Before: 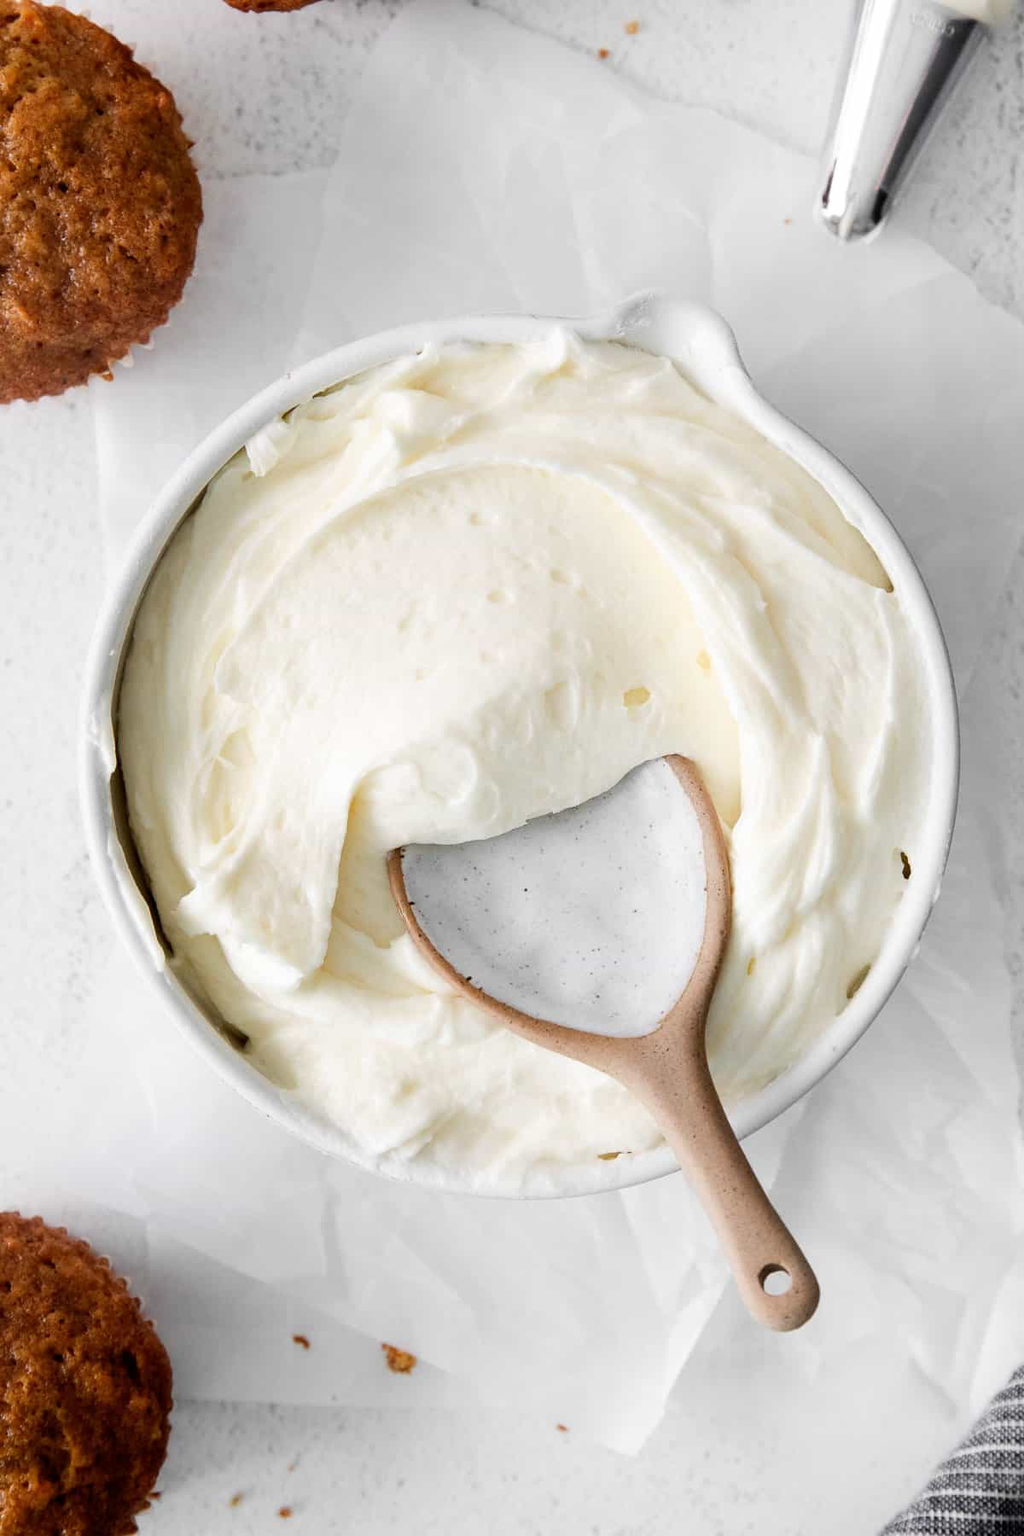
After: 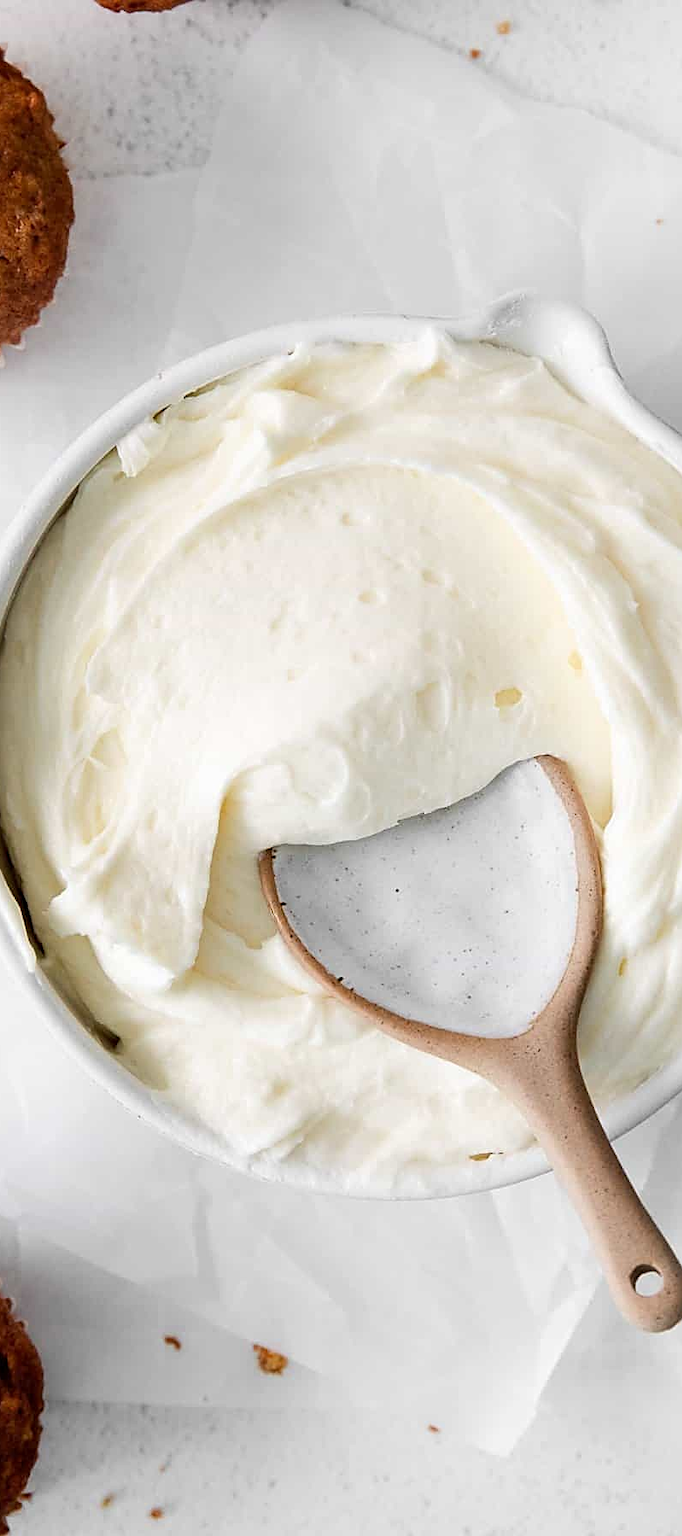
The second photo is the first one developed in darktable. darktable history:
sharpen: on, module defaults
crop and rotate: left 12.648%, right 20.685%
